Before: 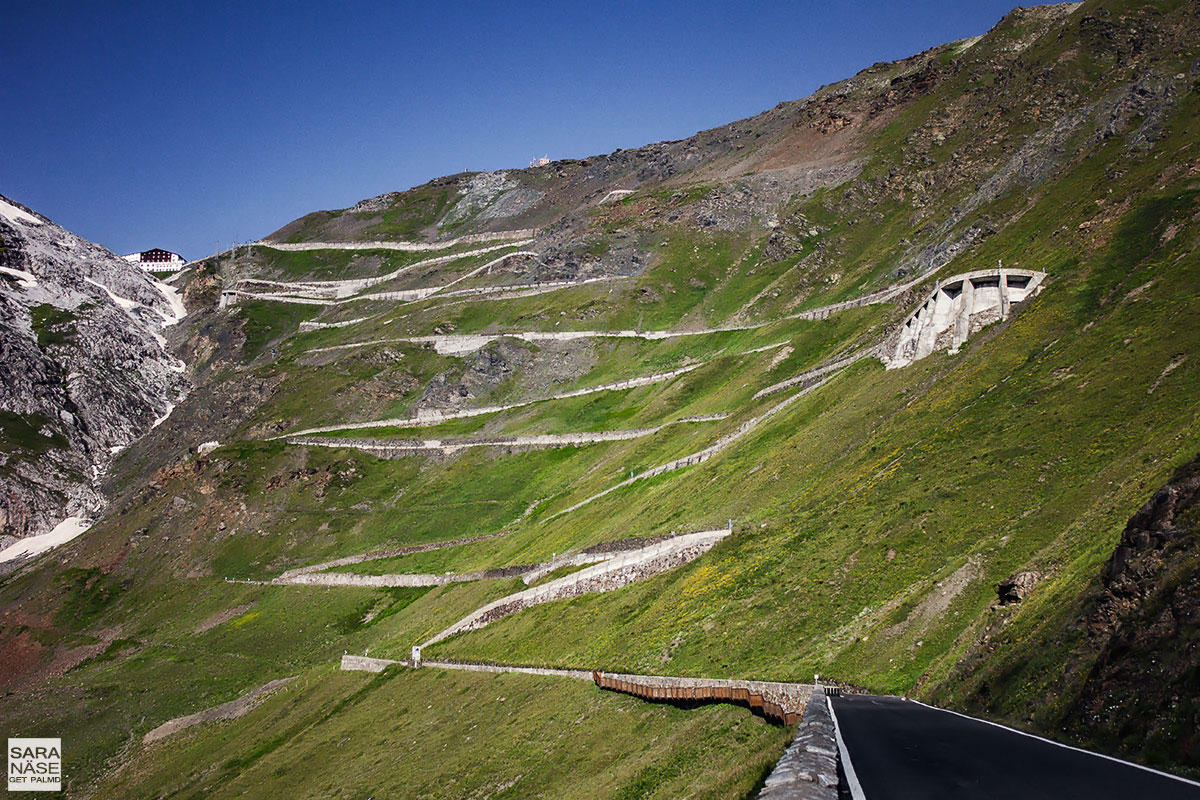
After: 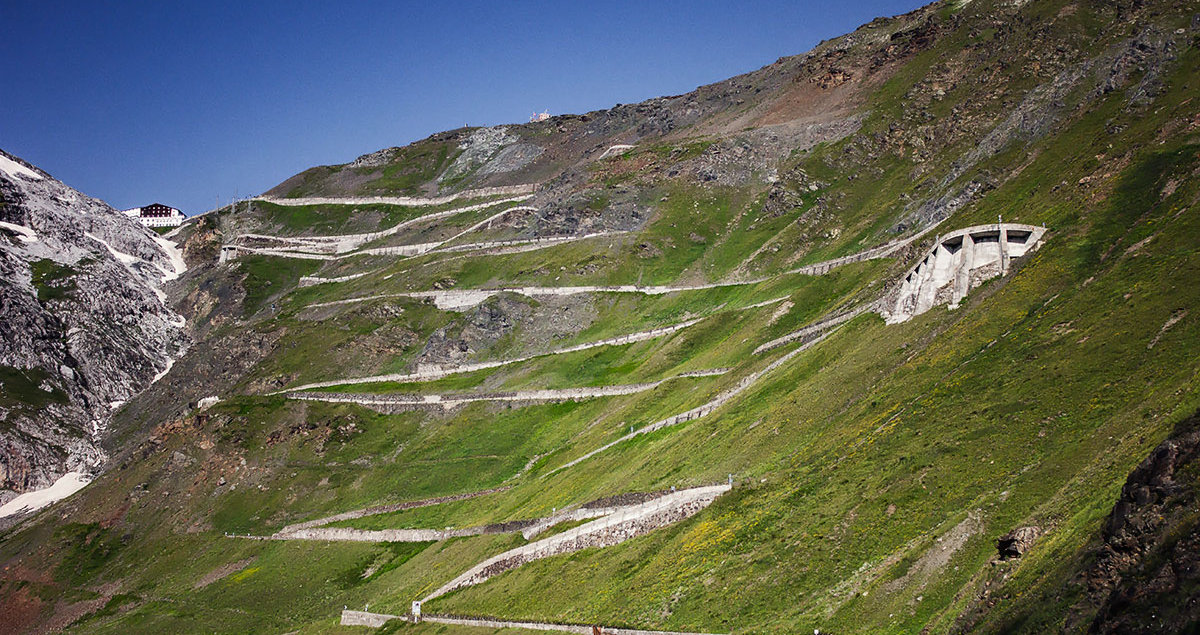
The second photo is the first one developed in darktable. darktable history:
crop and rotate: top 5.659%, bottom 14.856%
